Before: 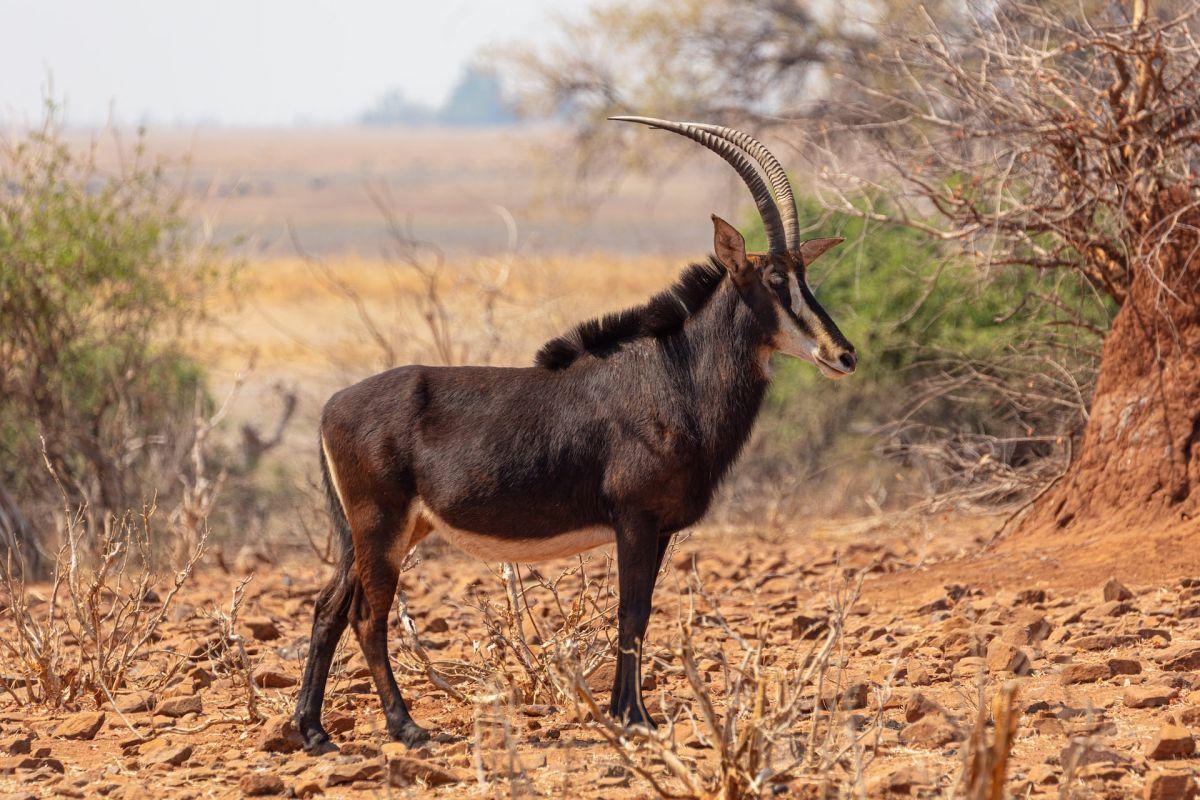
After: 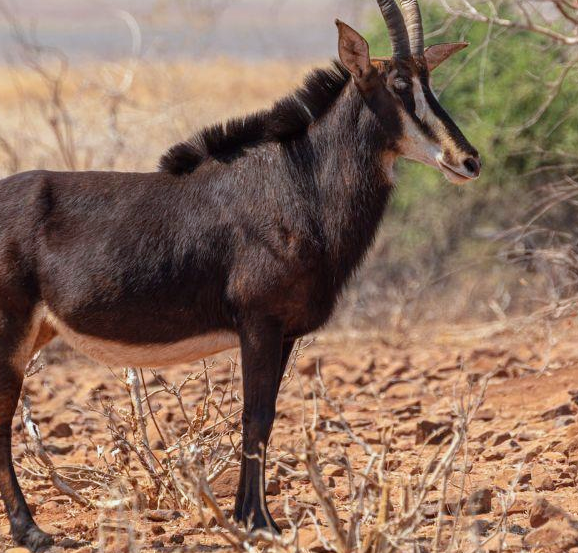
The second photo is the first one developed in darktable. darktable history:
crop: left 31.384%, top 24.399%, right 20.426%, bottom 6.42%
color correction: highlights a* -3.84, highlights b* -10.8
